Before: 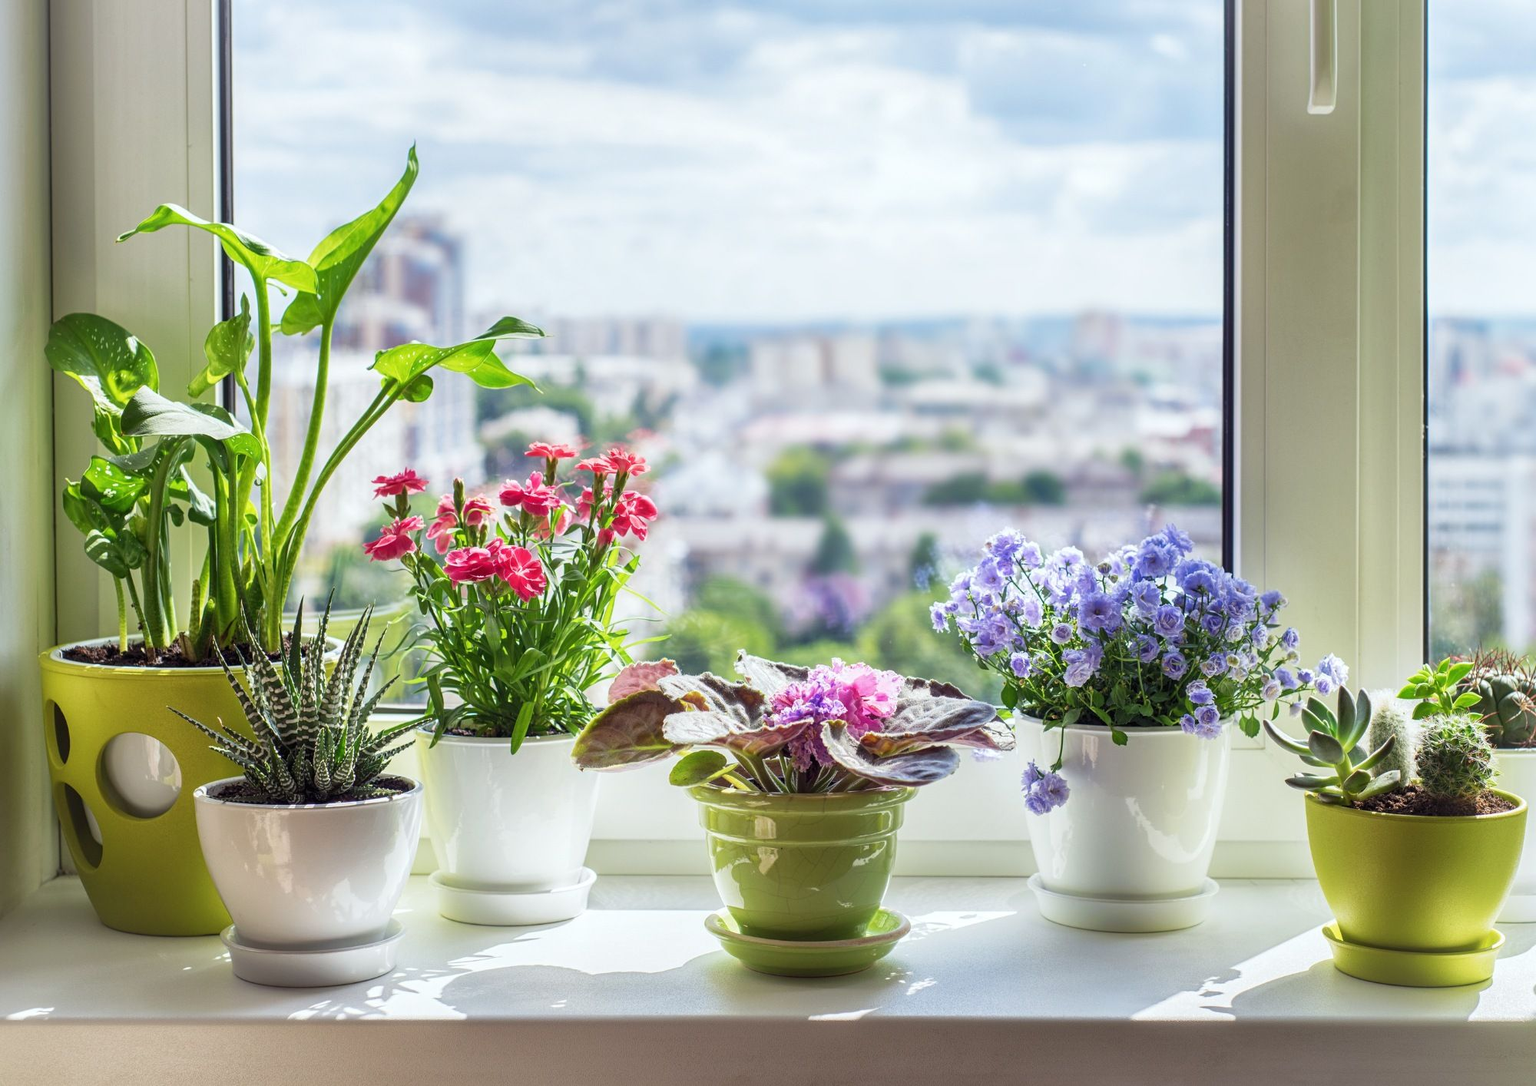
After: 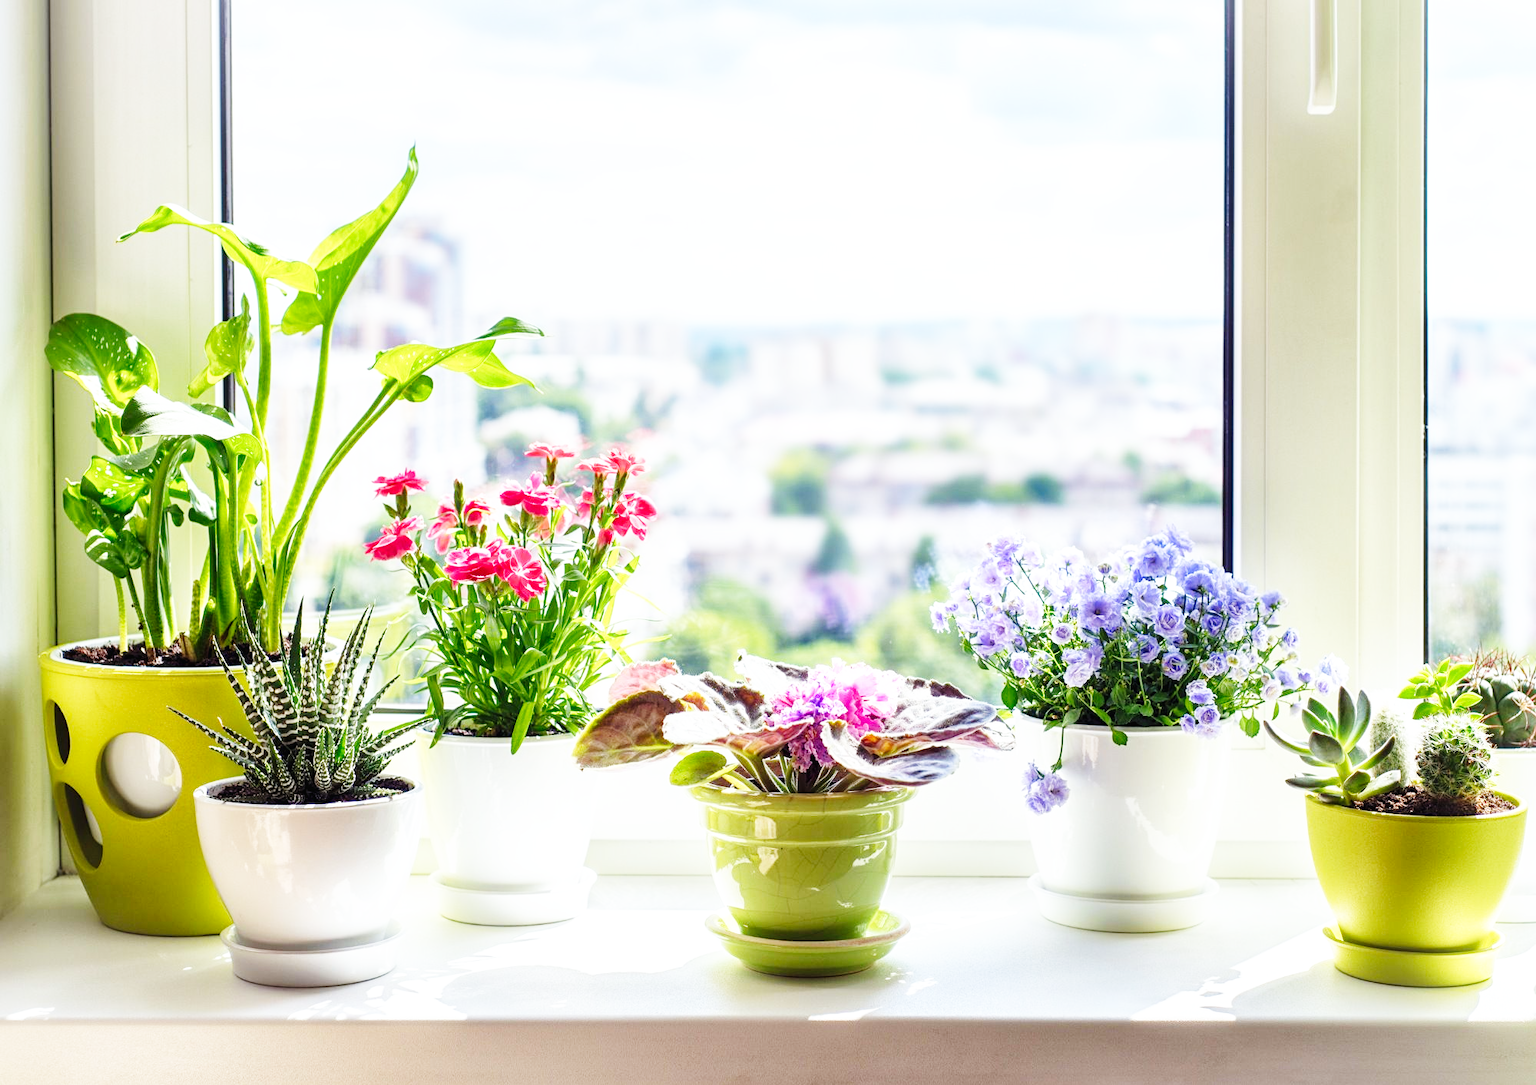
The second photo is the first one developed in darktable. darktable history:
base curve: curves: ch0 [(0, 0.003) (0.001, 0.002) (0.006, 0.004) (0.02, 0.022) (0.048, 0.086) (0.094, 0.234) (0.162, 0.431) (0.258, 0.629) (0.385, 0.8) (0.548, 0.918) (0.751, 0.988) (1, 1)], preserve colors none
tone equalizer: on, module defaults
